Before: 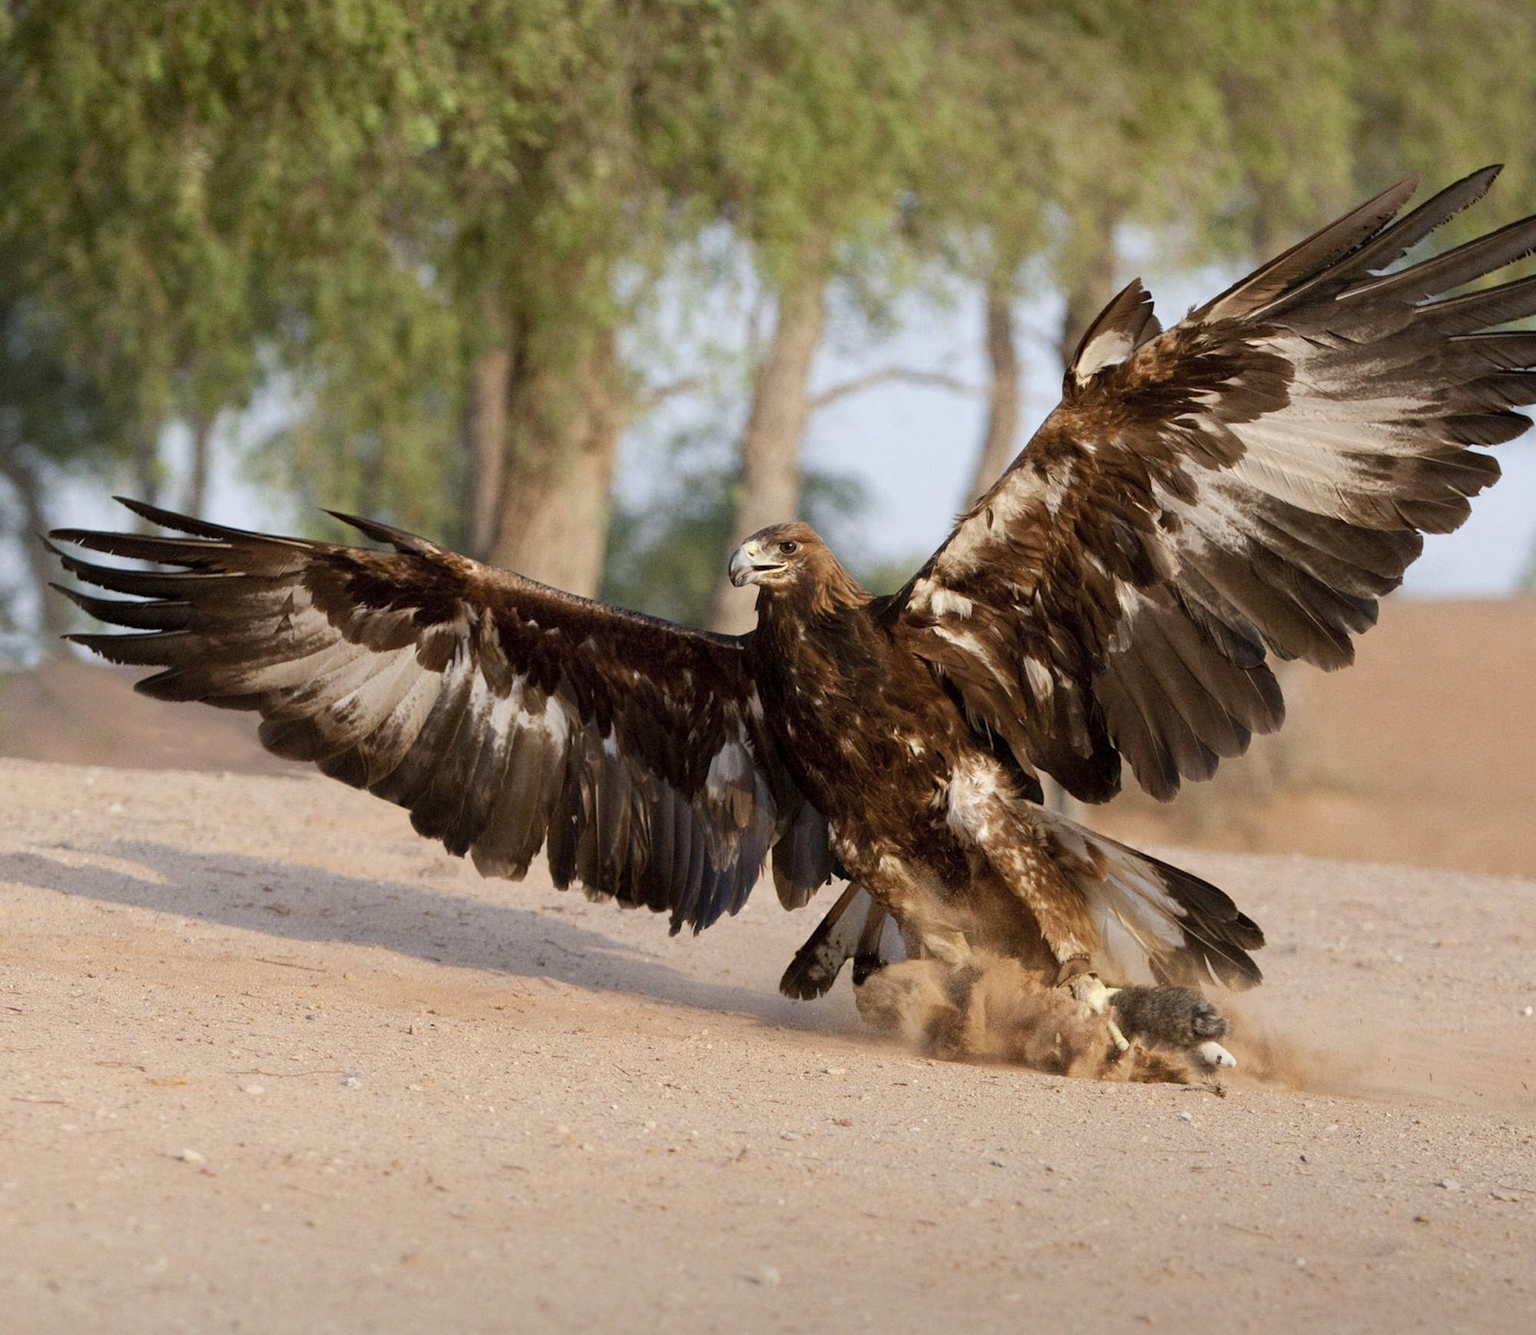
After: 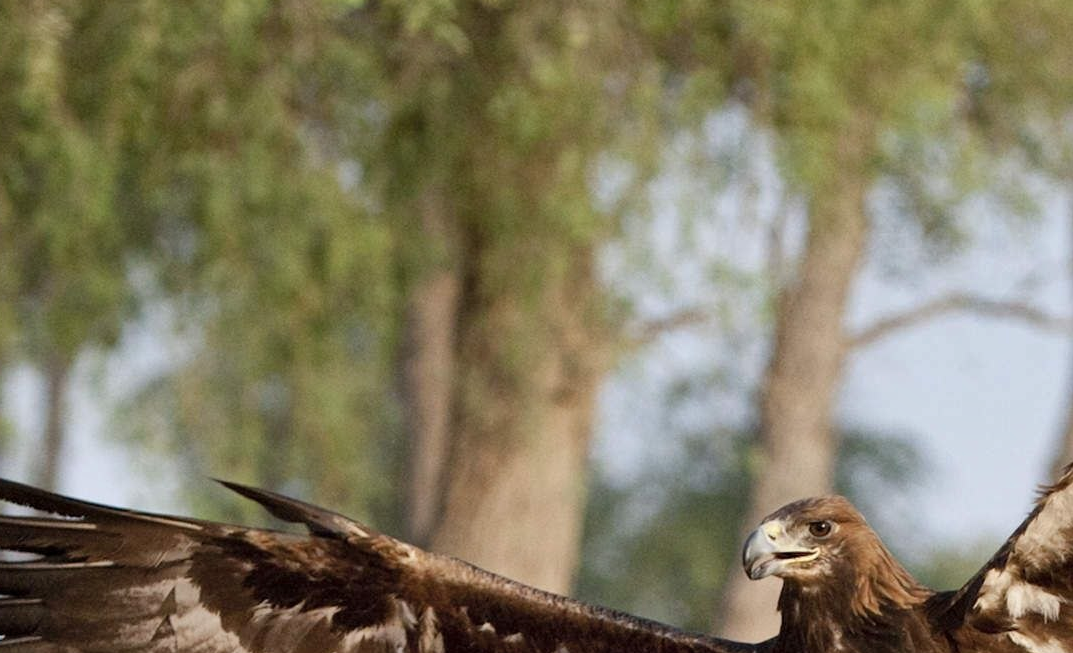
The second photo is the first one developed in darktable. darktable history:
crop: left 10.339%, top 10.621%, right 36.011%, bottom 51.797%
shadows and highlights: low approximation 0.01, soften with gaussian
